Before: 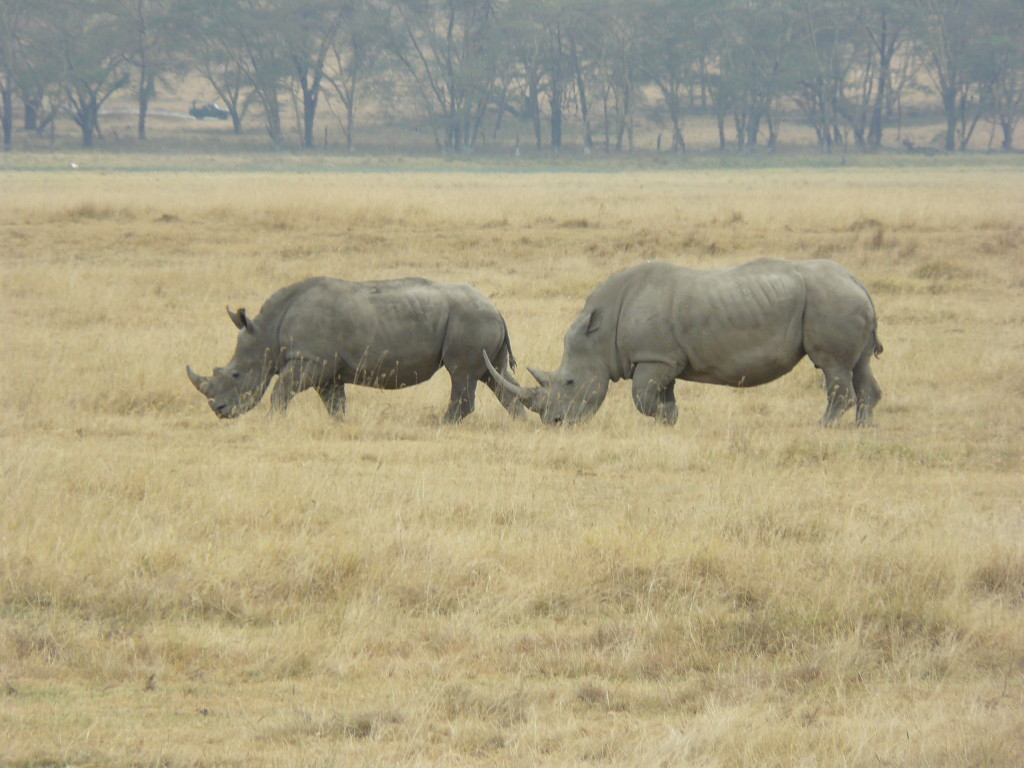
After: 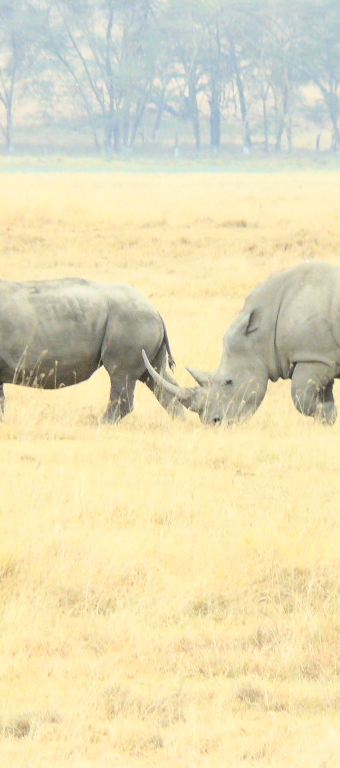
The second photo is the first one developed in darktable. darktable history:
crop: left 33.36%, right 33.36%
base curve: curves: ch0 [(0, 0) (0.018, 0.026) (0.143, 0.37) (0.33, 0.731) (0.458, 0.853) (0.735, 0.965) (0.905, 0.986) (1, 1)]
